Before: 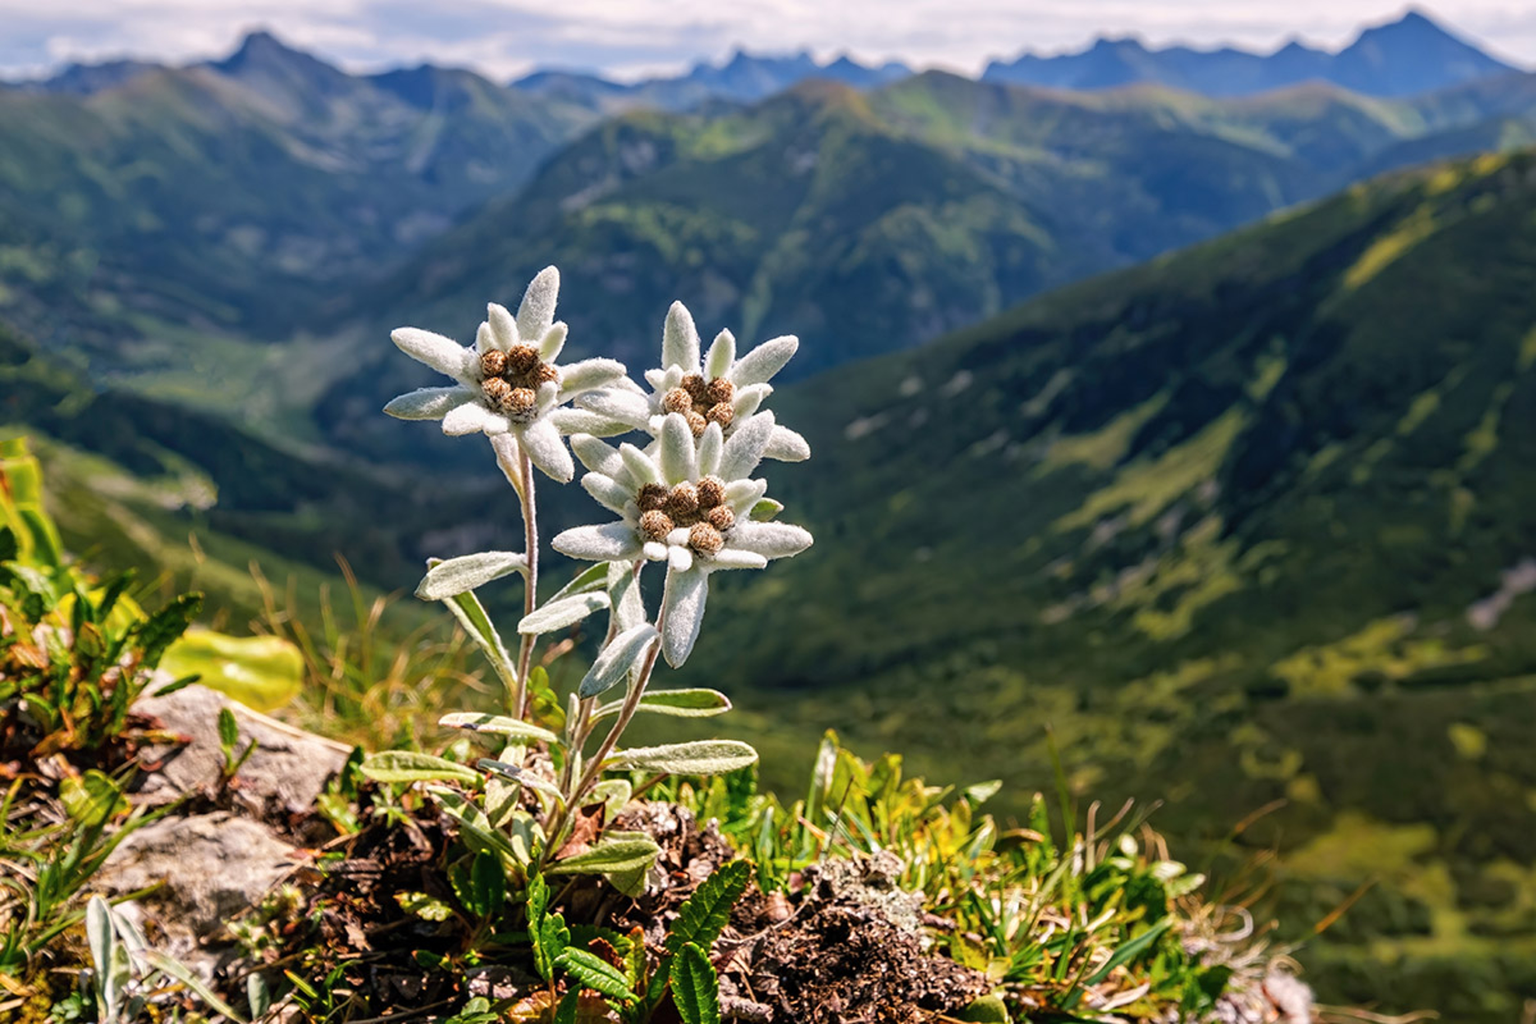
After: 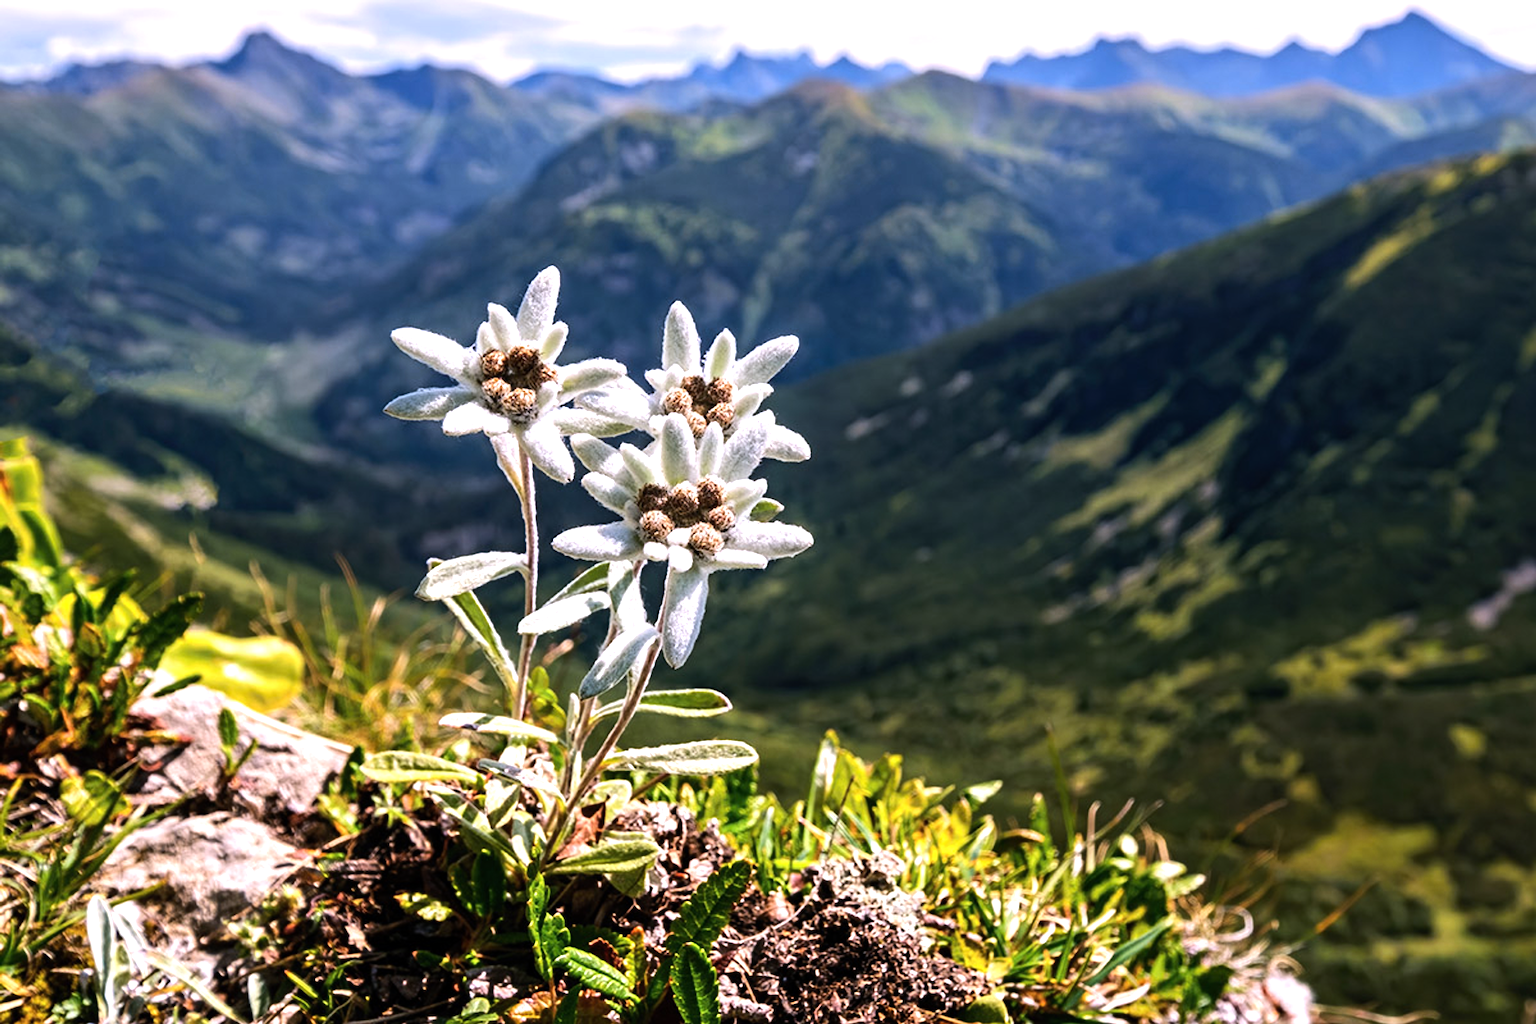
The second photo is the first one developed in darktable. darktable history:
white balance: red 1.004, blue 1.096
tone equalizer: -8 EV -0.75 EV, -7 EV -0.7 EV, -6 EV -0.6 EV, -5 EV -0.4 EV, -3 EV 0.4 EV, -2 EV 0.6 EV, -1 EV 0.7 EV, +0 EV 0.75 EV, edges refinement/feathering 500, mask exposure compensation -1.57 EV, preserve details no
